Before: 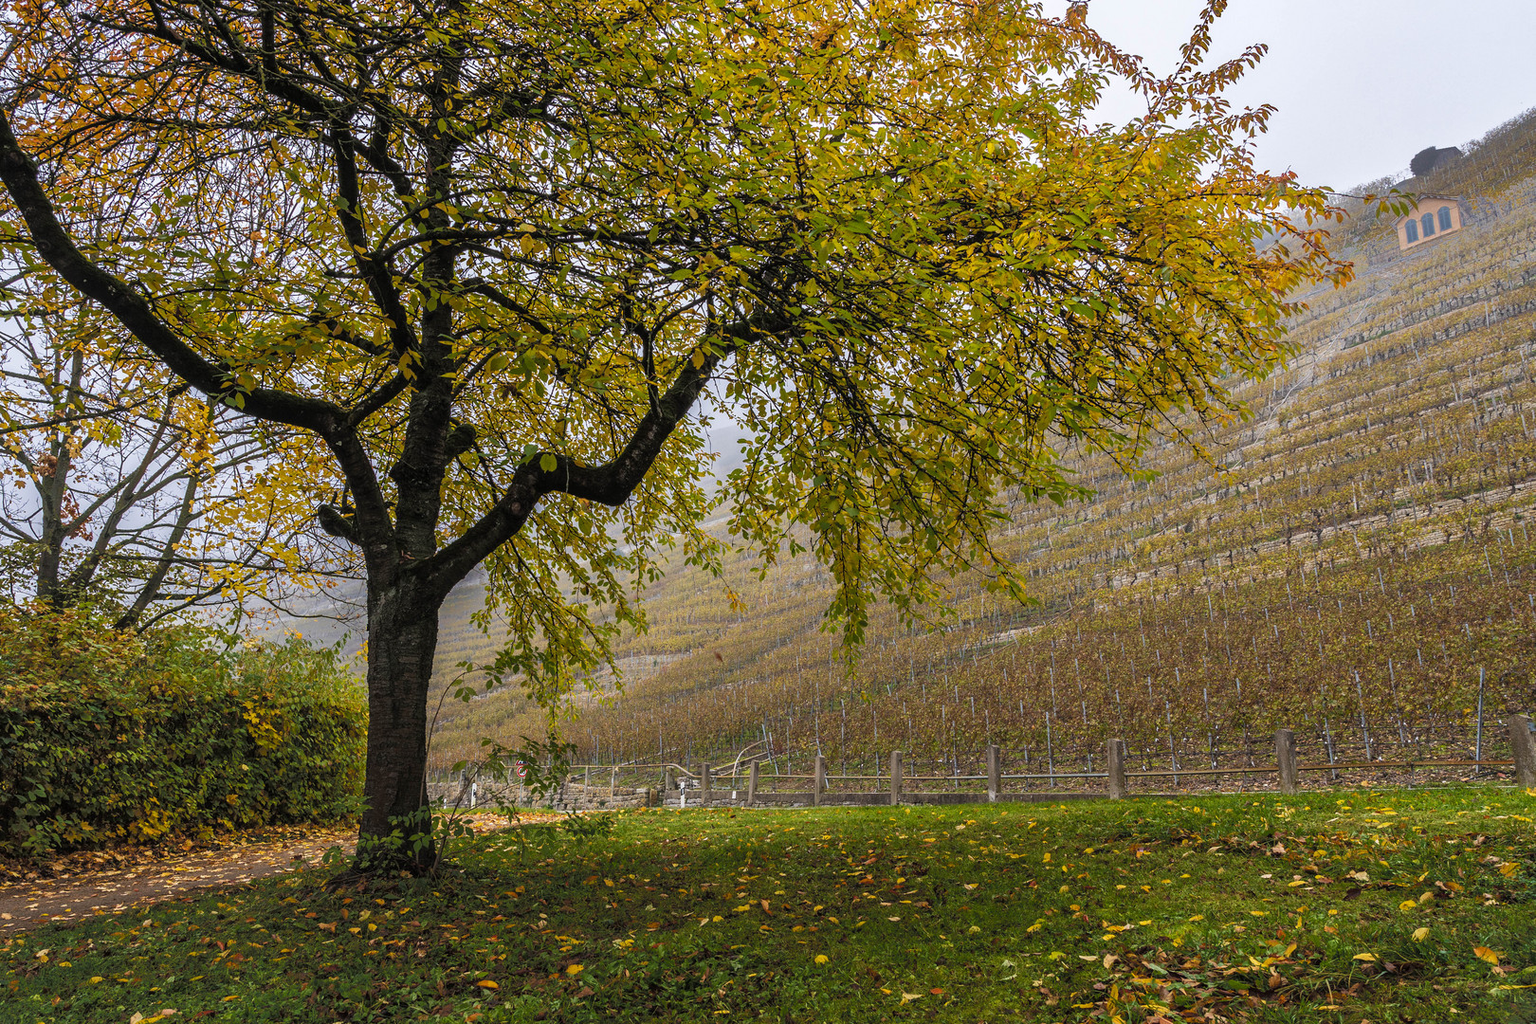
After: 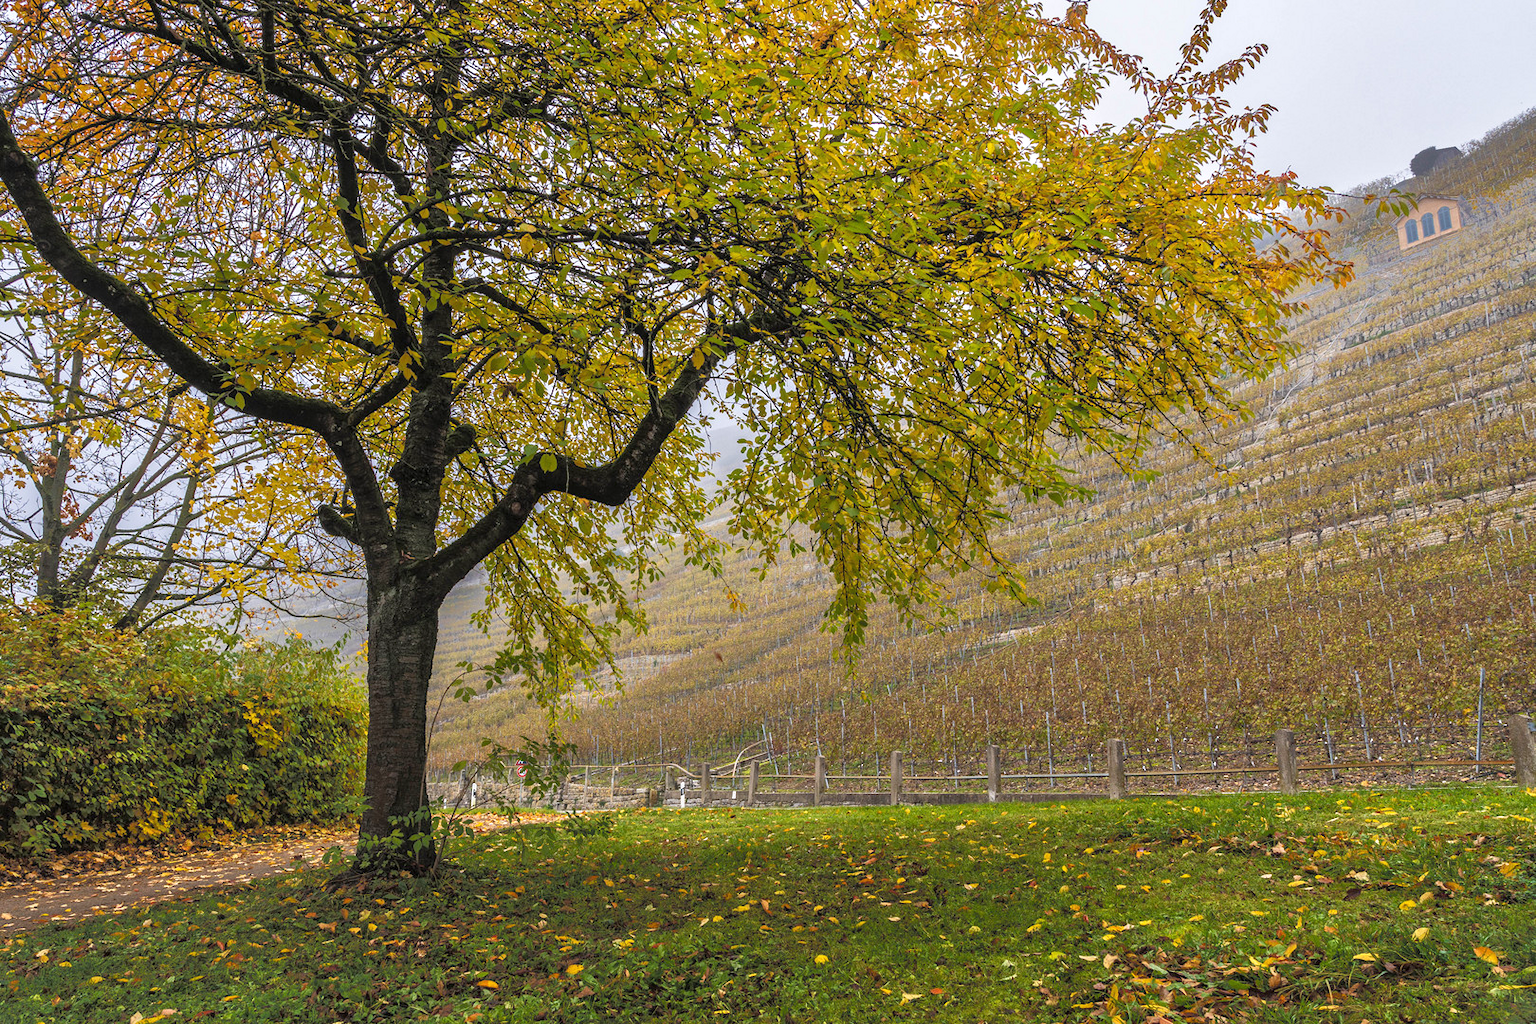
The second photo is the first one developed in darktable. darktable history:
tone equalizer: -8 EV 1 EV, -7 EV 1 EV, -6 EV 1 EV, -5 EV 1 EV, -4 EV 1 EV, -3 EV 0.75 EV, -2 EV 0.5 EV, -1 EV 0.25 EV
